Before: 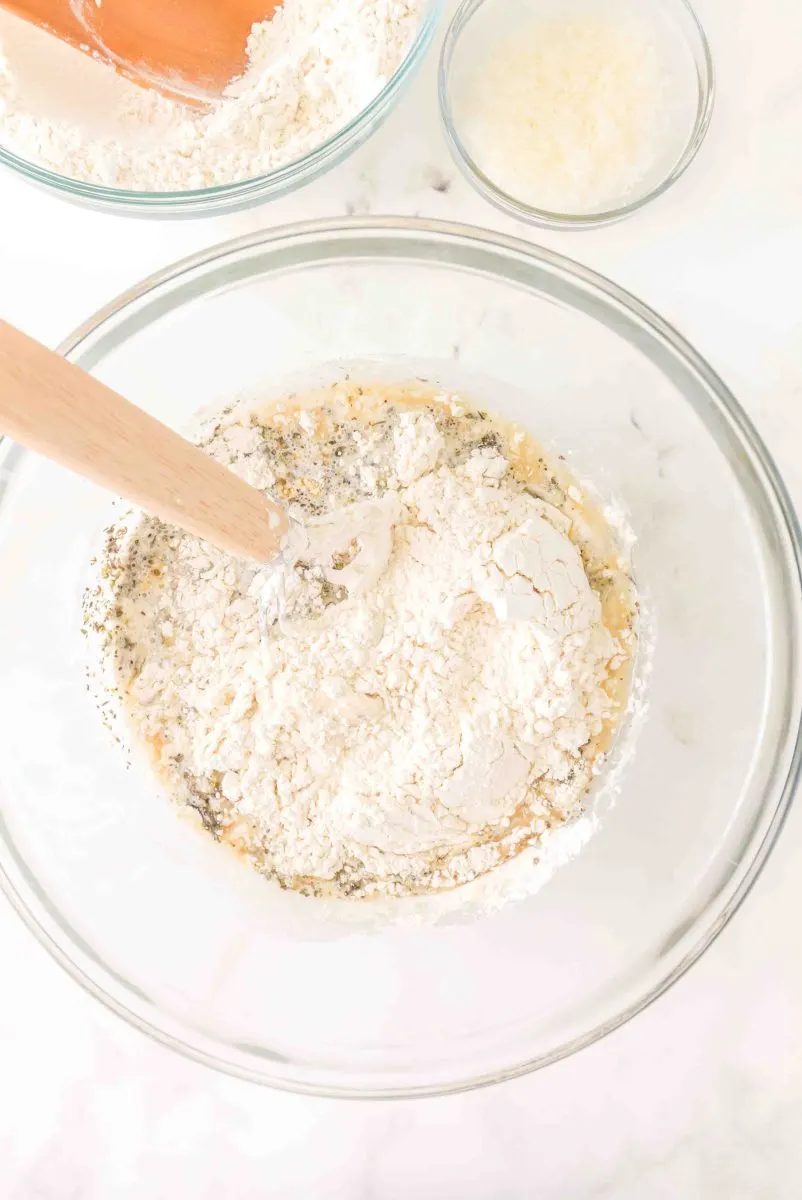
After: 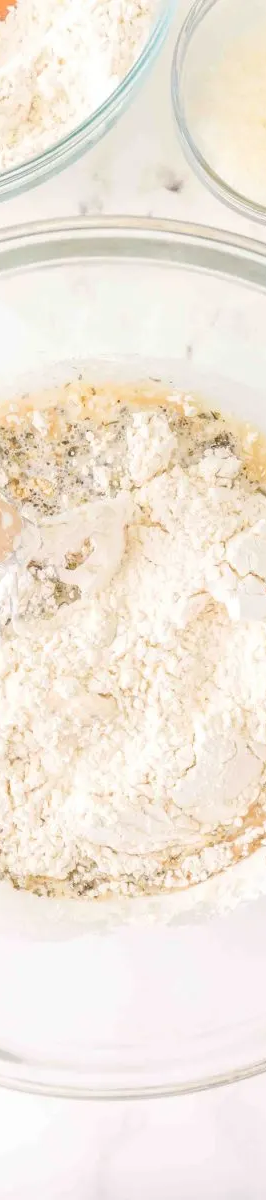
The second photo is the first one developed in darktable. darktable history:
crop: left 33.318%, right 33.504%
